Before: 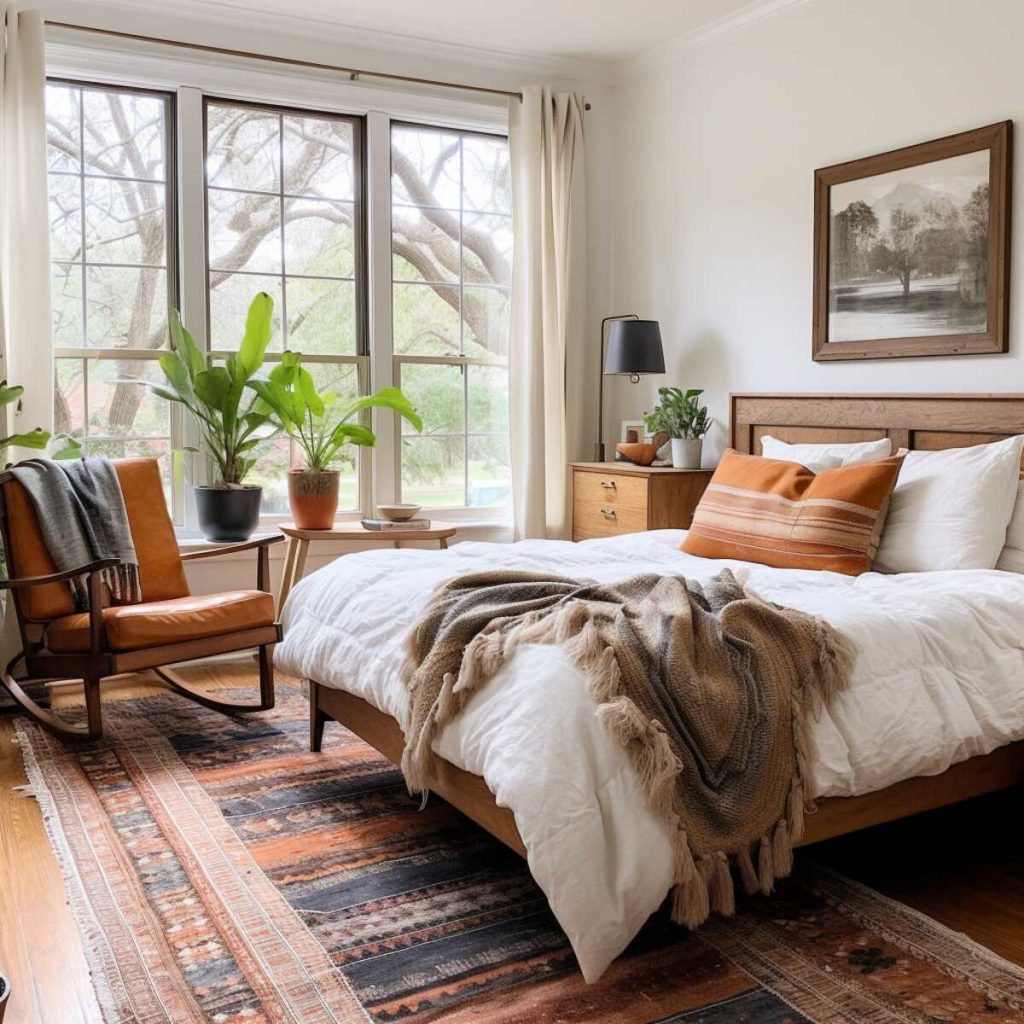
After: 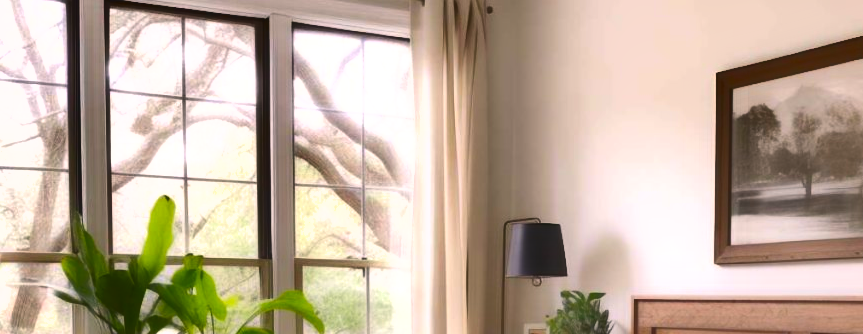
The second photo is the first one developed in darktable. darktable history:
crop and rotate: left 9.638%, top 9.541%, right 6.025%, bottom 57.826%
color correction: highlights a* 7.93, highlights b* 4.4
exposure: black level correction 0, exposure 0.499 EV, compensate exposure bias true, compensate highlight preservation false
shadows and highlights: radius 103.27, shadows 50.51, highlights -65.97, soften with gaussian
contrast equalizer: y [[0.5, 0.542, 0.583, 0.625, 0.667, 0.708], [0.5 ×6], [0.5 ×6], [0, 0.033, 0.067, 0.1, 0.133, 0.167], [0, 0.05, 0.1, 0.15, 0.2, 0.25]], mix -0.98
